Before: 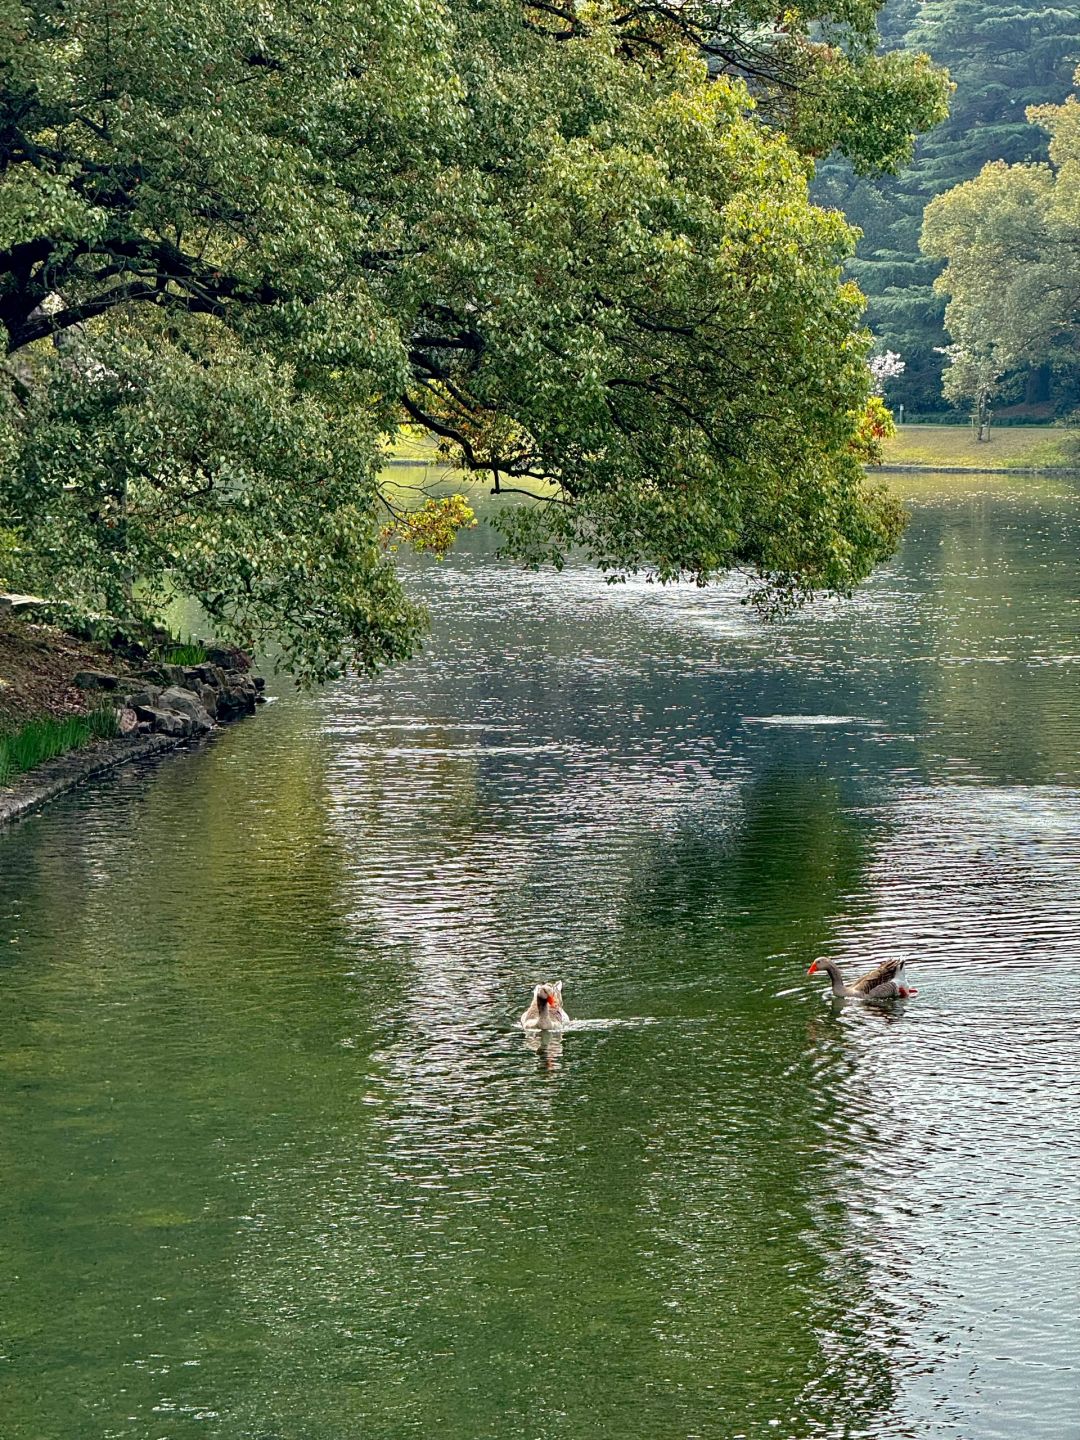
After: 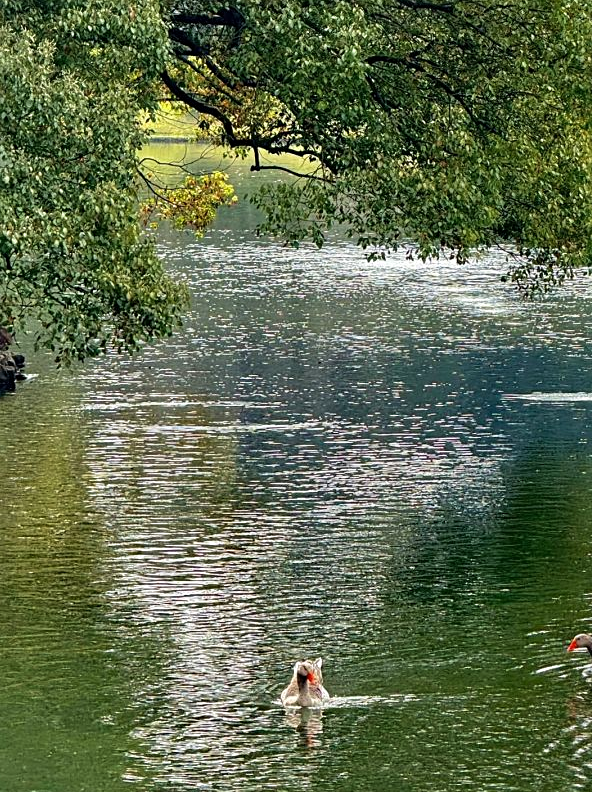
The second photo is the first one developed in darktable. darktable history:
crop and rotate: left 22.306%, top 22.466%, right 22.792%, bottom 22.508%
velvia: strength 14.66%
sharpen: amount 0.211
